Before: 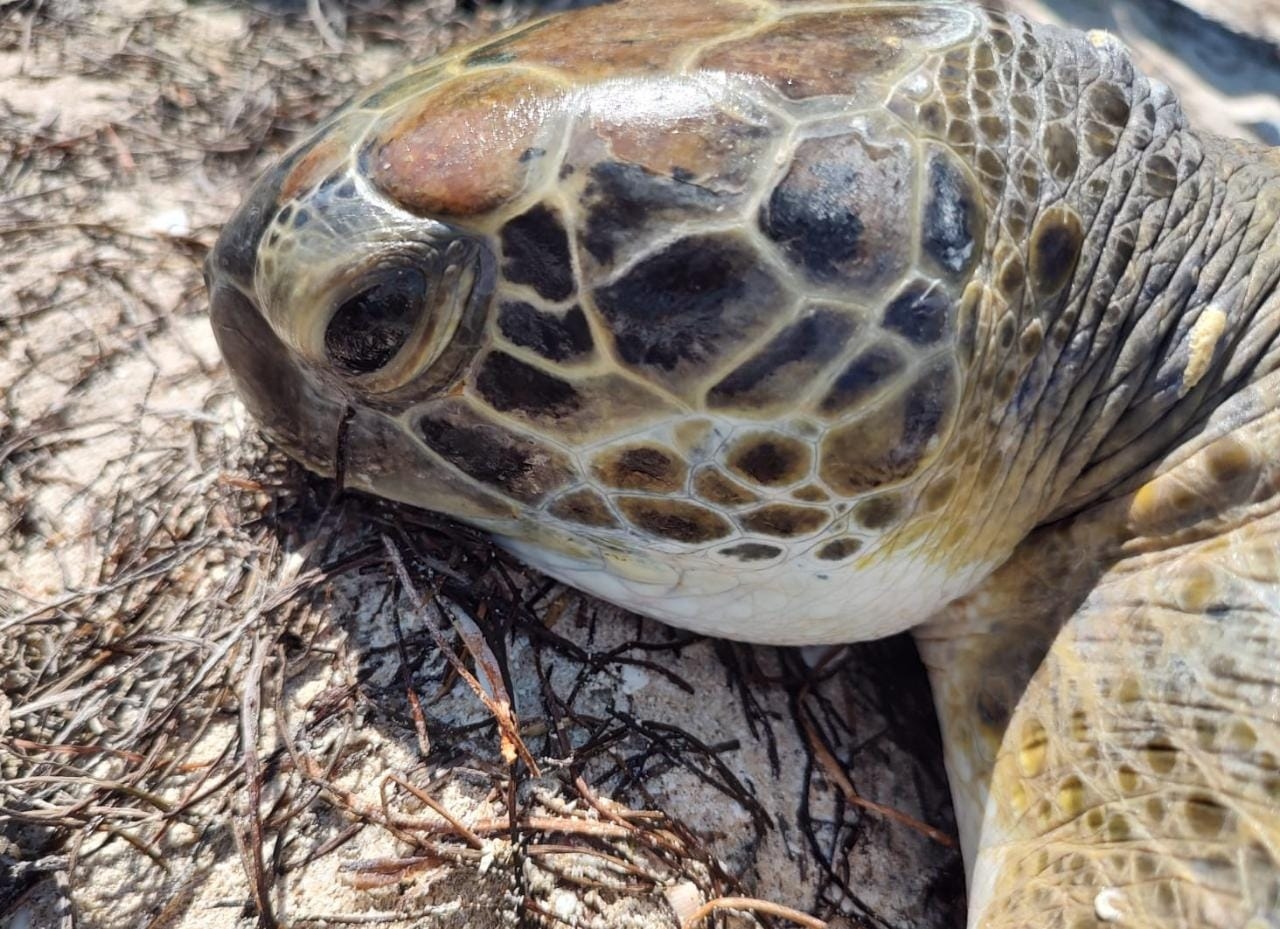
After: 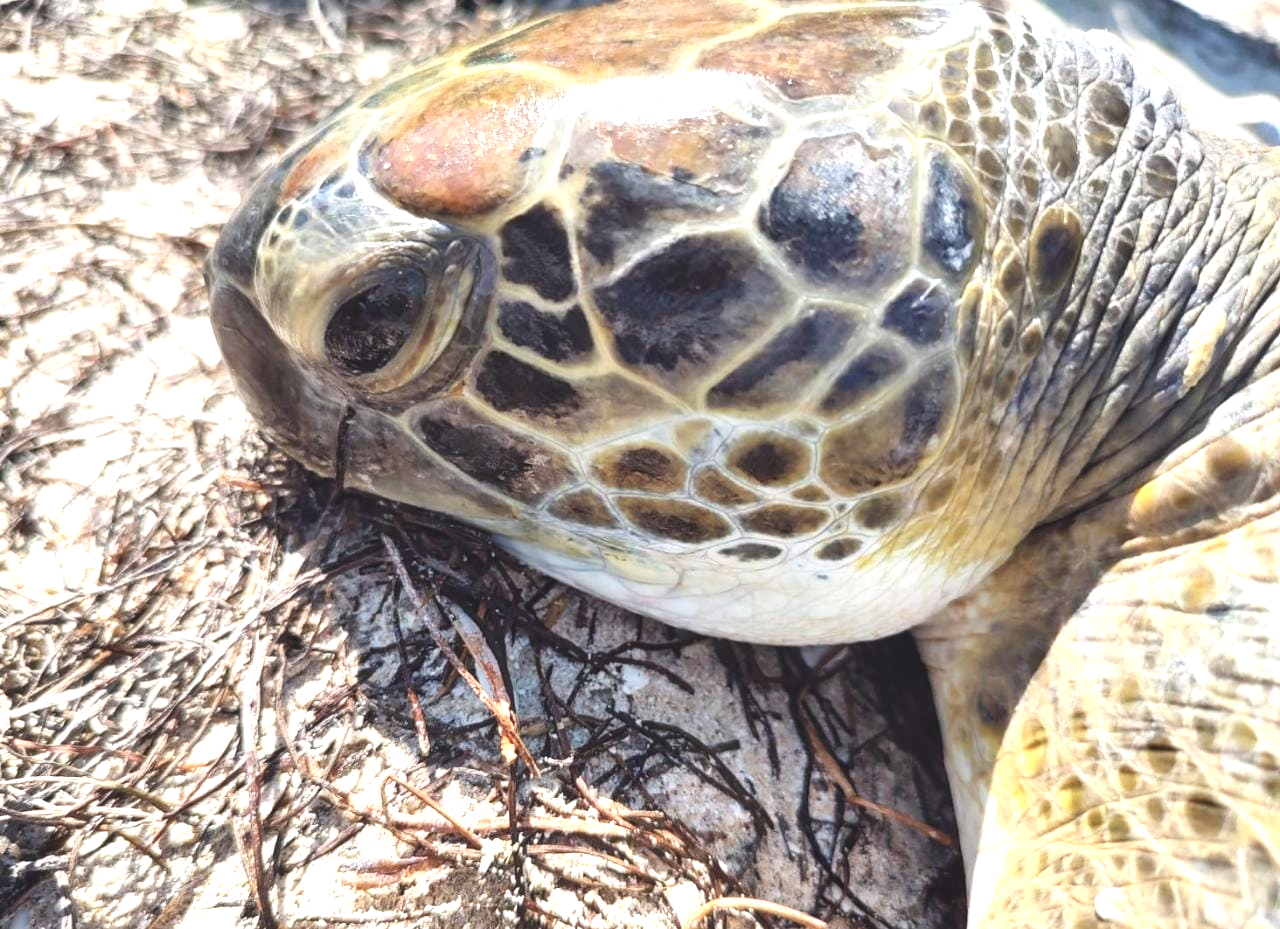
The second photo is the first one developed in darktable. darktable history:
local contrast: mode bilateral grid, contrast 100, coarseness 100, detail 91%, midtone range 0.2
exposure: black level correction -0.005, exposure 1 EV, compensate highlight preservation false
